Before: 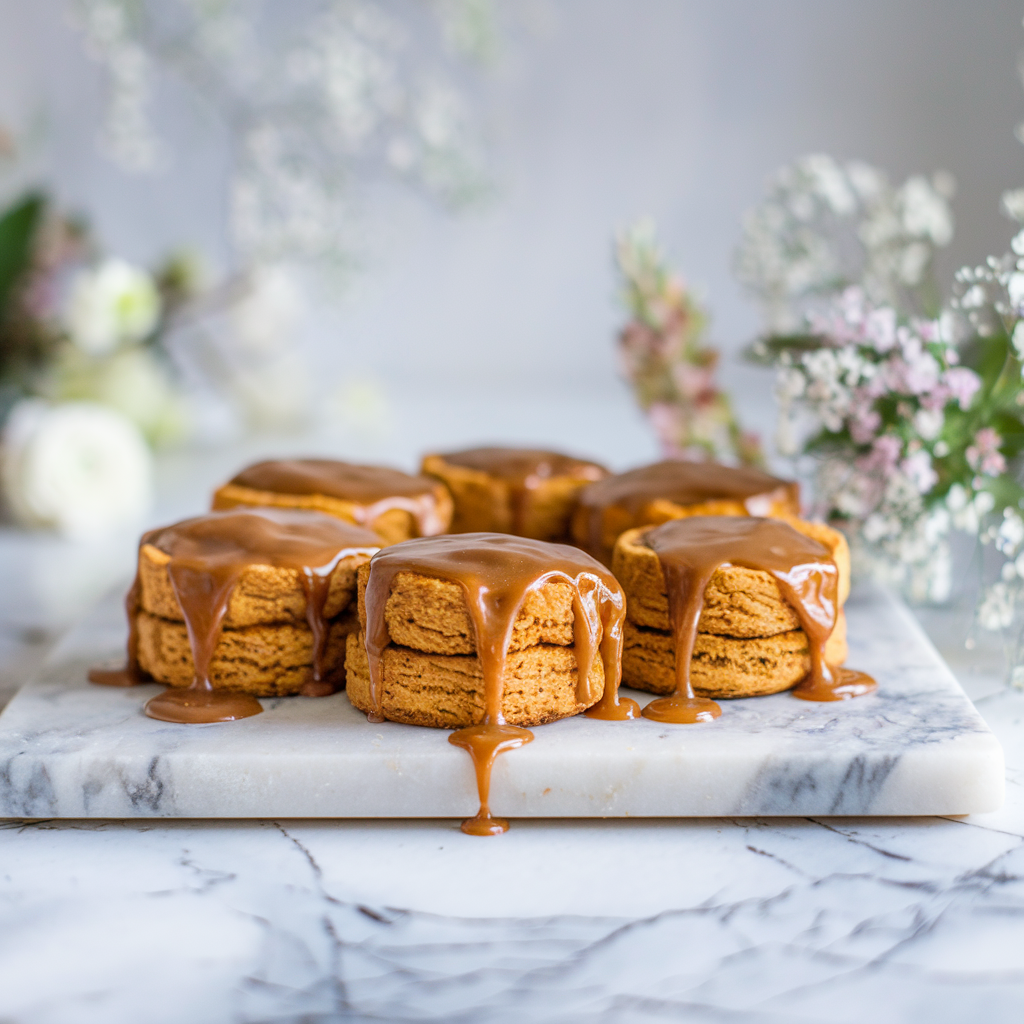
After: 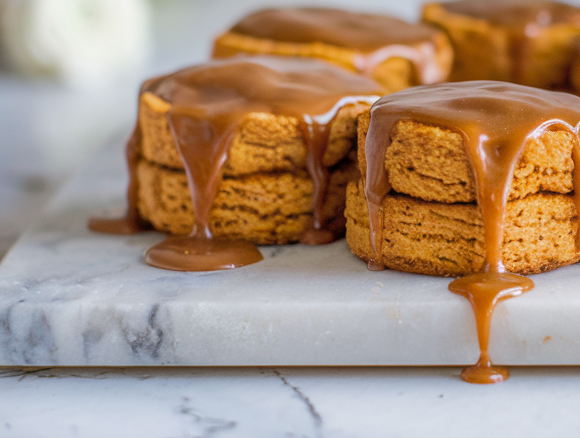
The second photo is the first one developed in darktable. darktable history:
crop: top 44.218%, right 43.27%, bottom 13.007%
shadows and highlights: highlights color adjustment 31.78%
